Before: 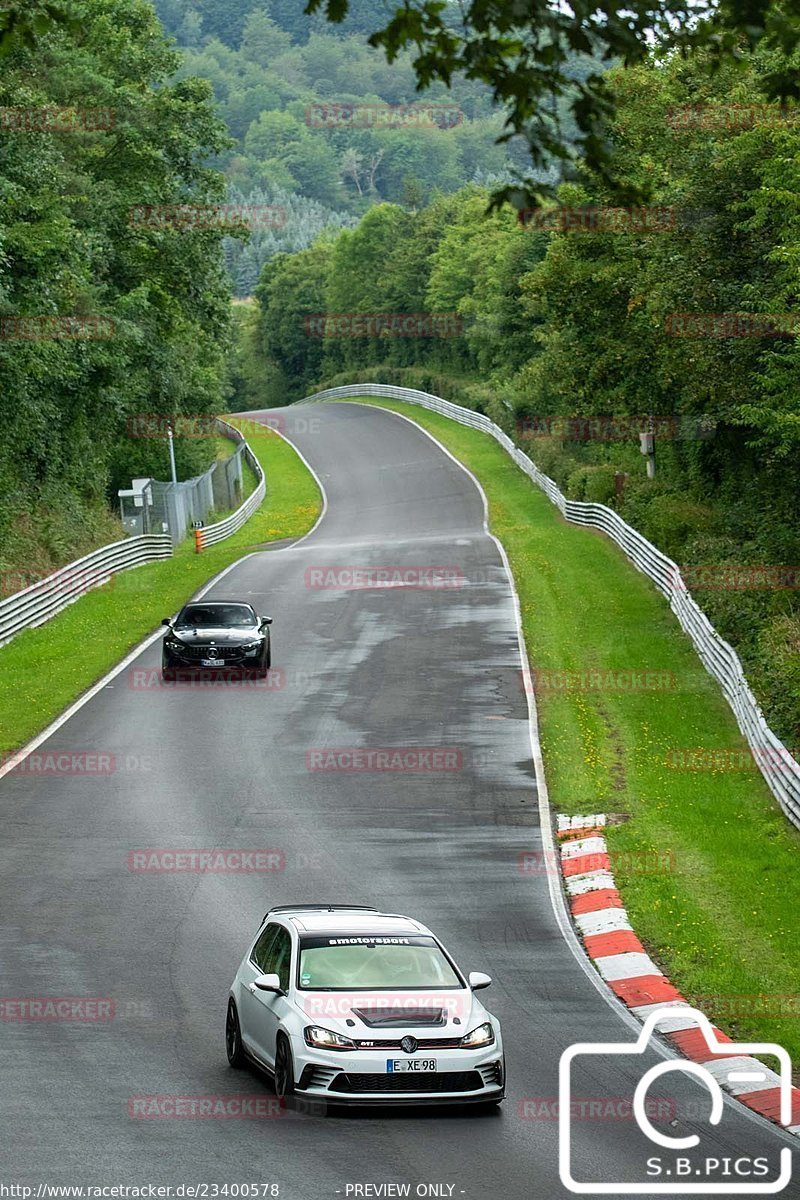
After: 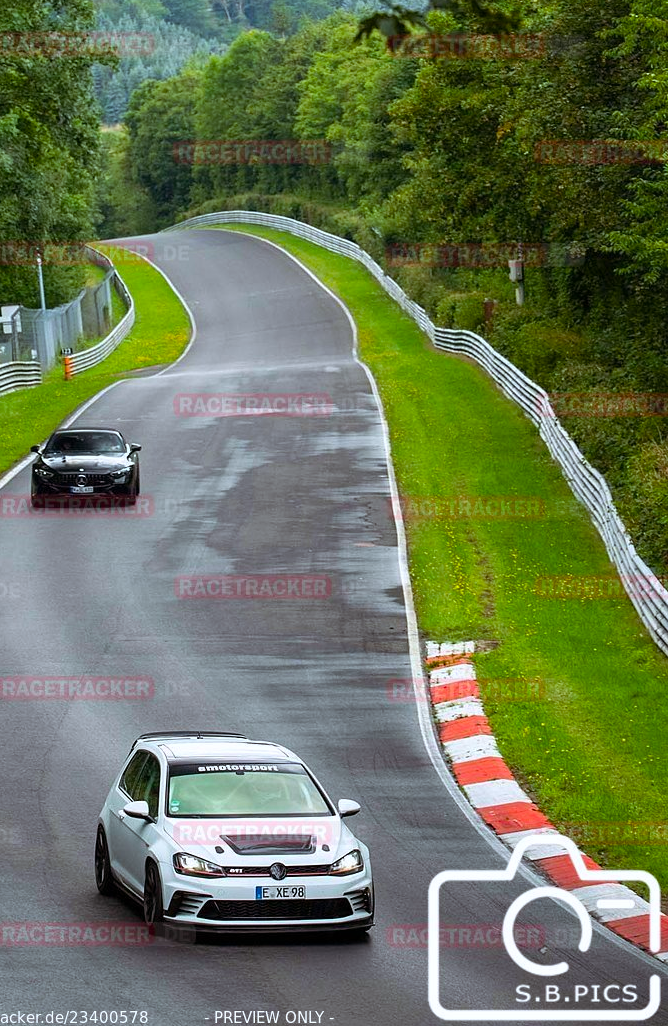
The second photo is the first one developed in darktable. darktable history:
crop: left 16.403%, top 14.471%
color calibration: x 0.356, y 0.369, temperature 4732.95 K
color balance rgb: shadows lift › chroma 4.358%, shadows lift › hue 24.49°, highlights gain › chroma 0.282%, highlights gain › hue 330.69°, perceptual saturation grading › global saturation 25.42%, global vibrance 14.173%
